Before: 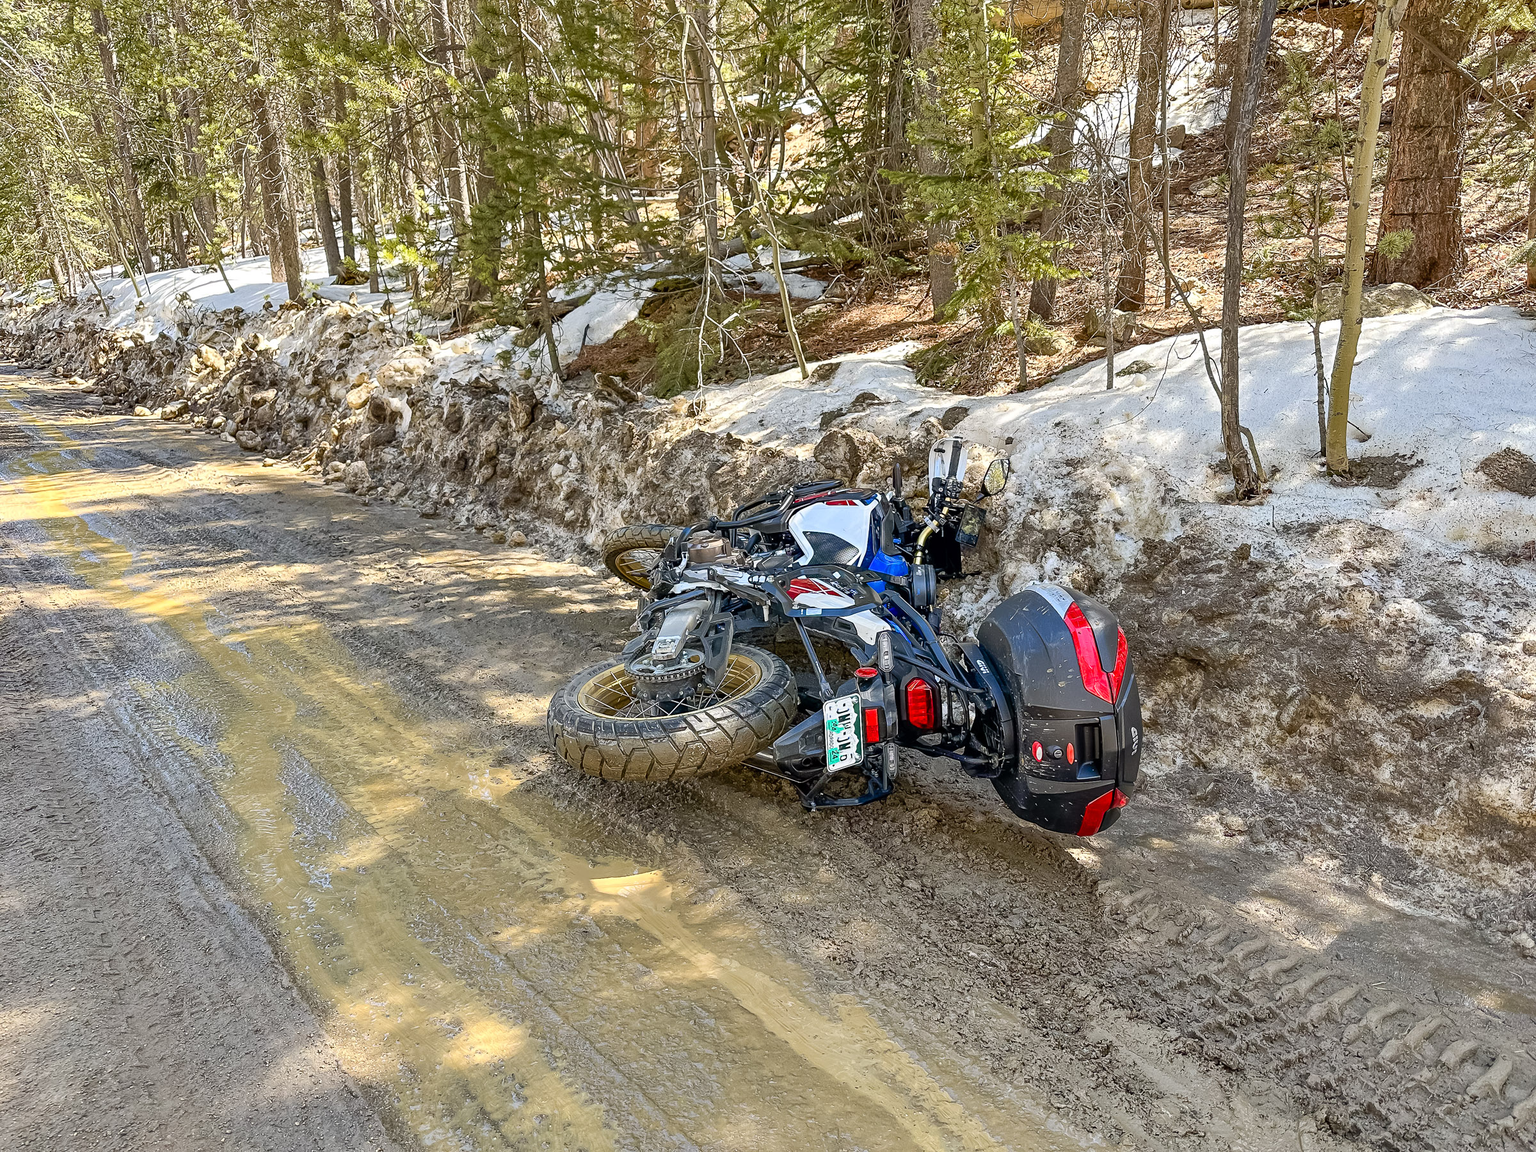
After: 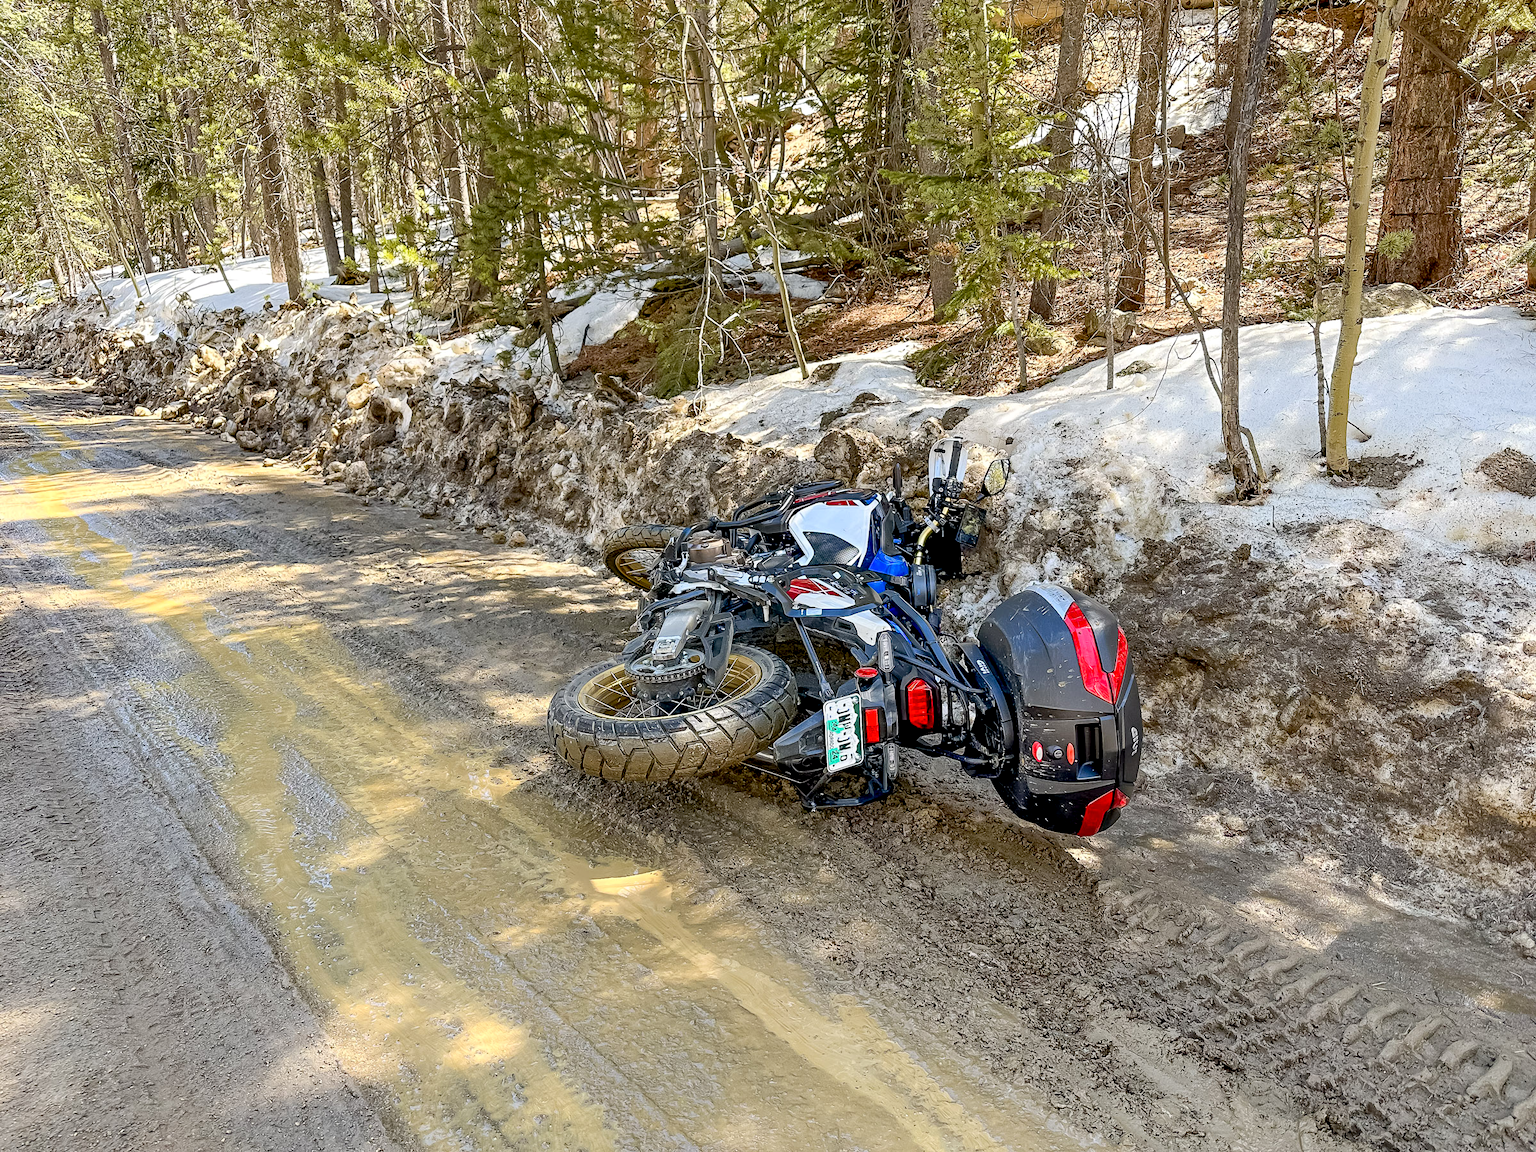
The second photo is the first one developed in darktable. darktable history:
exposure: black level correction 0.01, exposure 0.014 EV, compensate highlight preservation false
shadows and highlights: highlights 70.7, soften with gaussian
